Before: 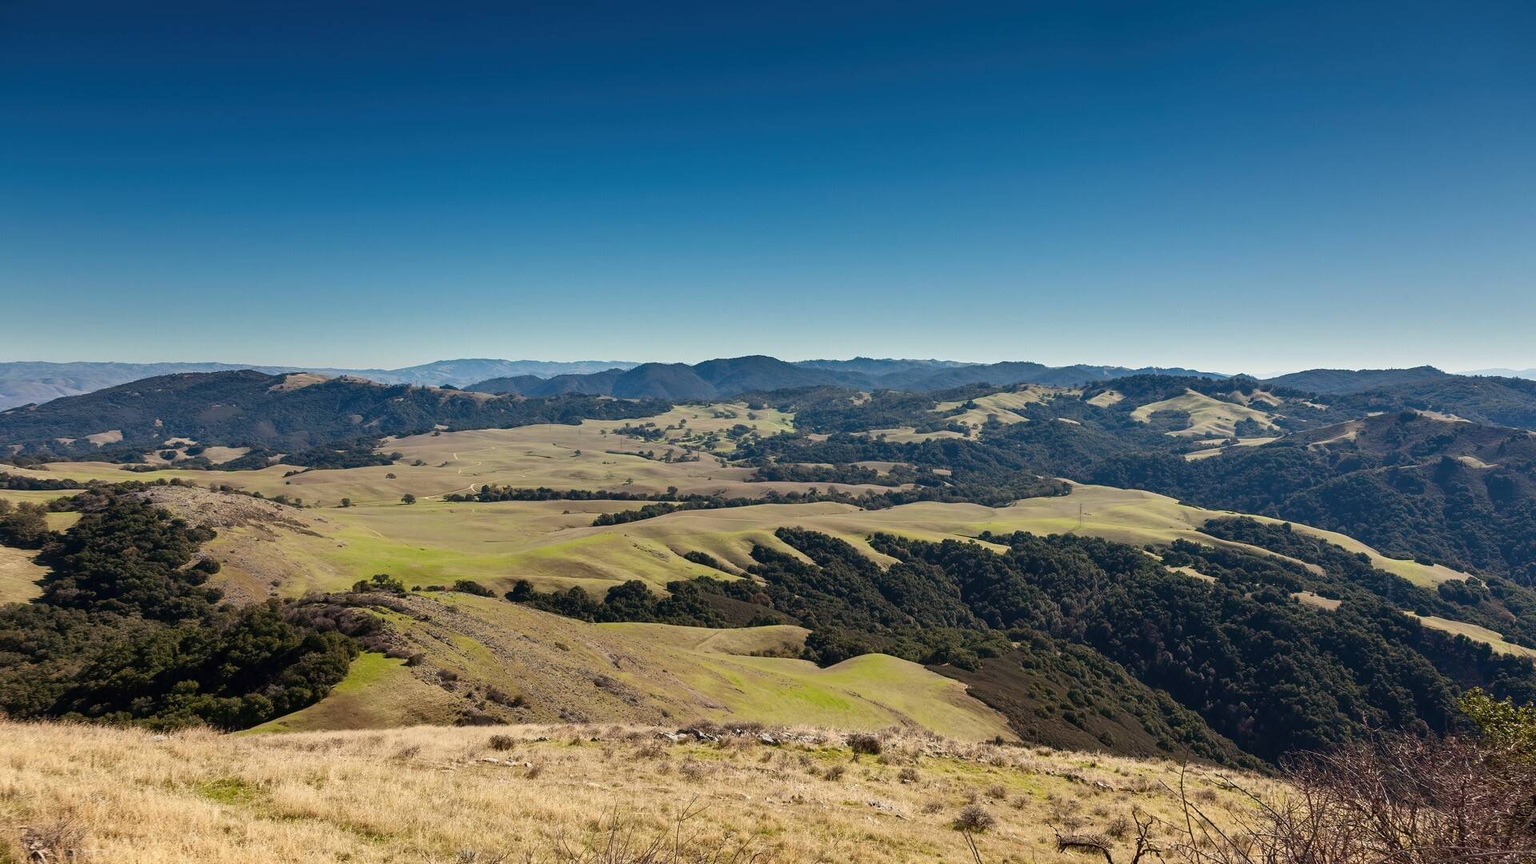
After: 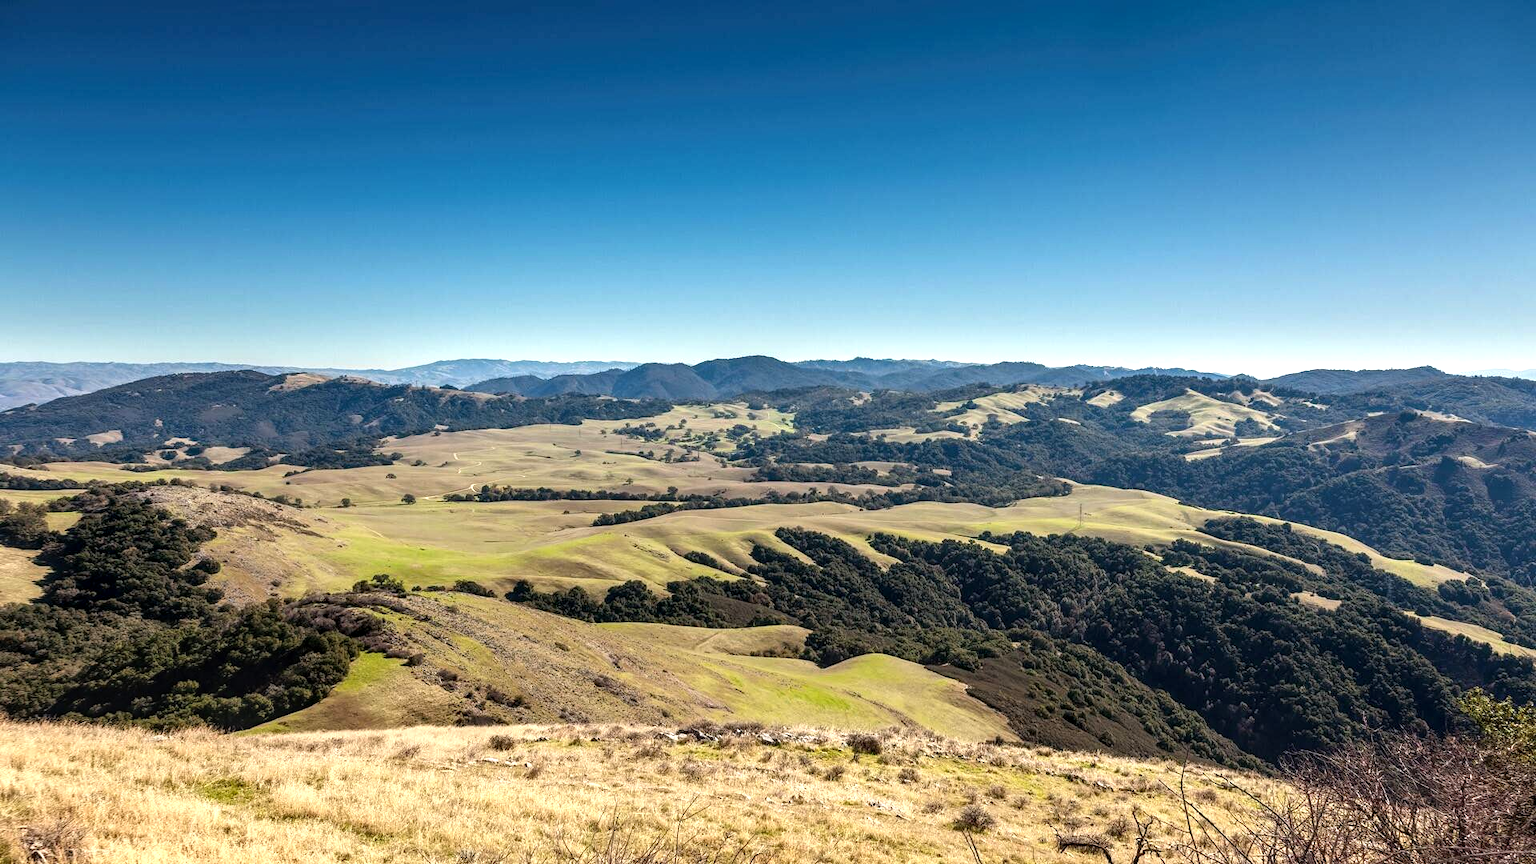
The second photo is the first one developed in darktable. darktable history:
local contrast: detail 130%
tone equalizer: -8 EV -0.399 EV, -7 EV -0.408 EV, -6 EV -0.319 EV, -5 EV -0.235 EV, -3 EV 0.237 EV, -2 EV 0.321 EV, -1 EV 0.387 EV, +0 EV 0.417 EV
exposure: exposure 0.203 EV, compensate exposure bias true, compensate highlight preservation false
